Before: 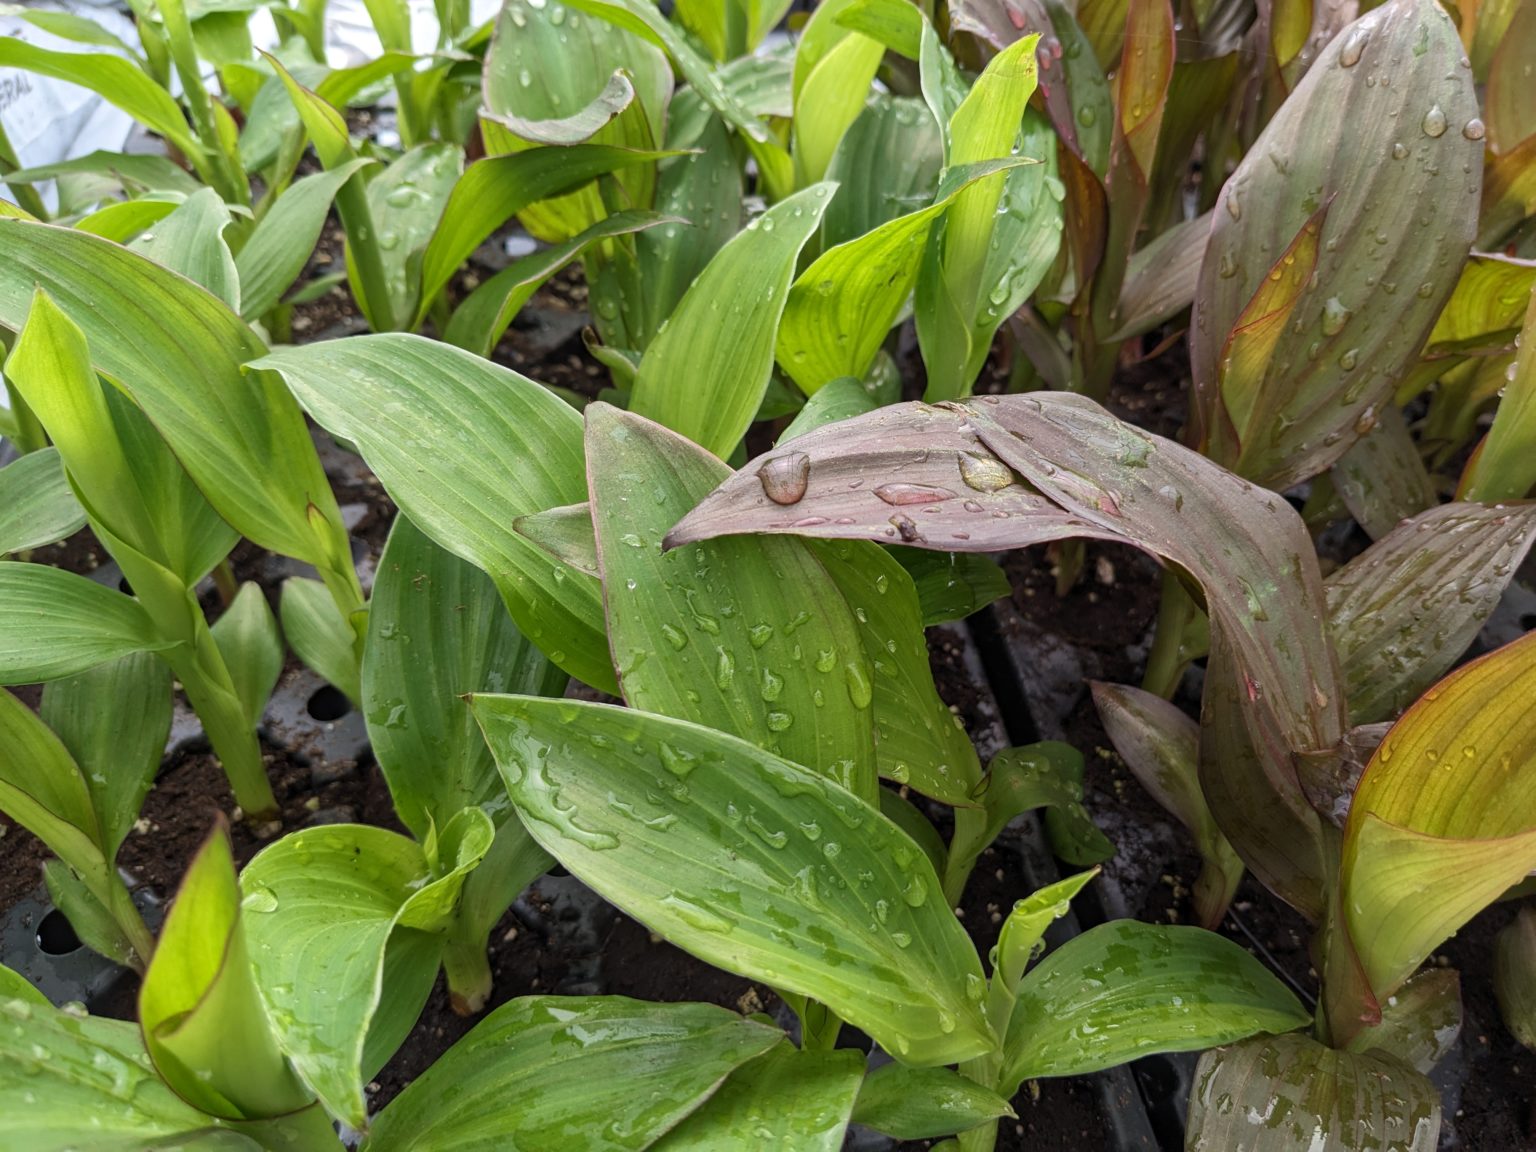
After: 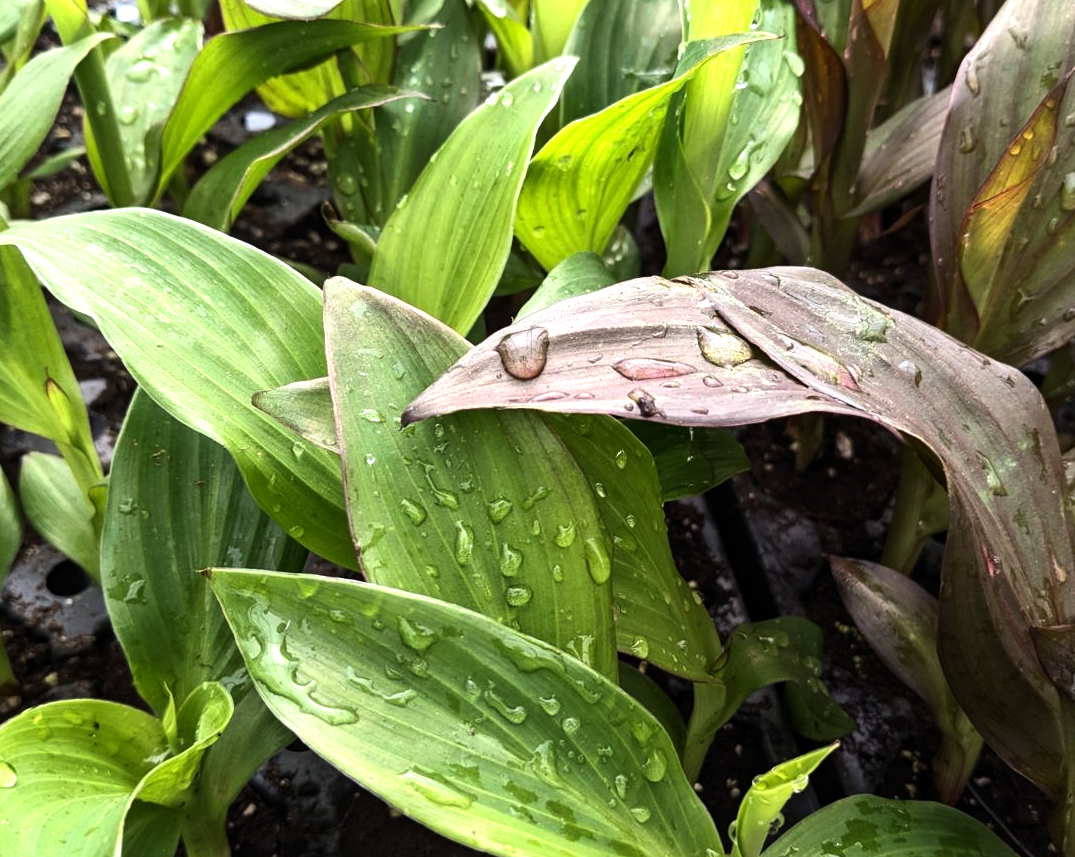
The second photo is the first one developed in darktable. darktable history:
tone equalizer: -8 EV -1.08 EV, -7 EV -1.03 EV, -6 EV -0.835 EV, -5 EV -0.6 EV, -3 EV 0.56 EV, -2 EV 0.891 EV, -1 EV 1 EV, +0 EV 1.08 EV, edges refinement/feathering 500, mask exposure compensation -1.57 EV, preserve details no
crop and rotate: left 16.994%, top 10.886%, right 12.964%, bottom 14.714%
